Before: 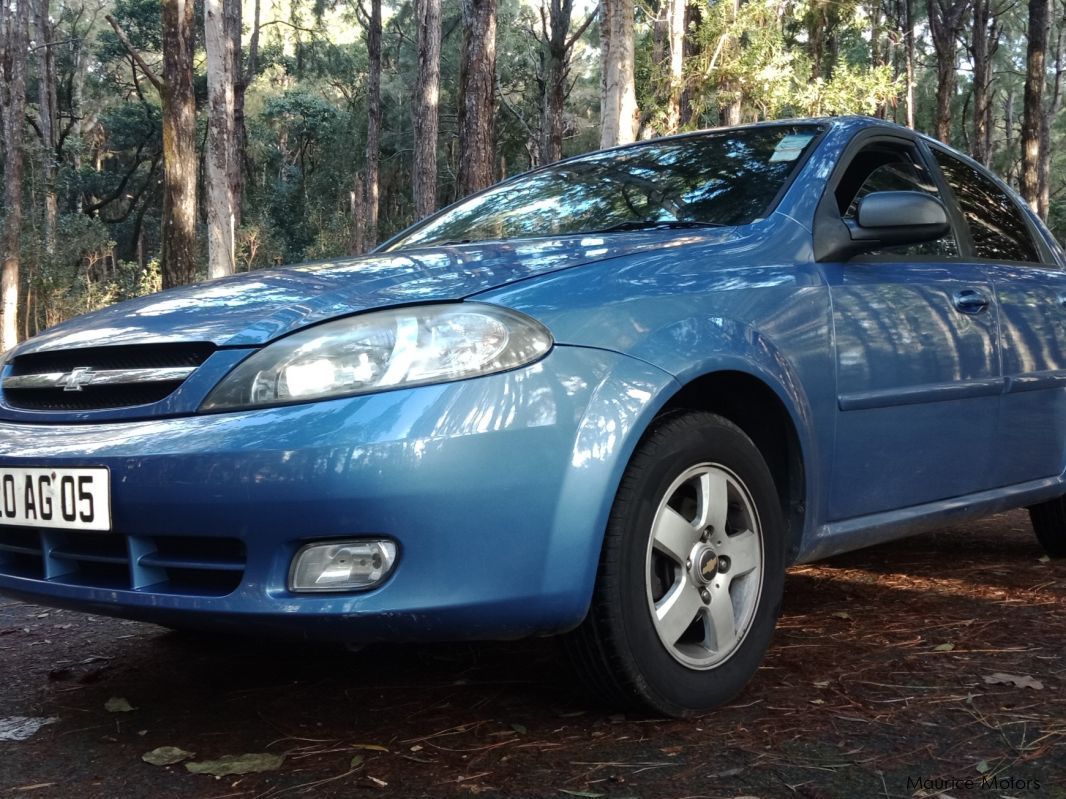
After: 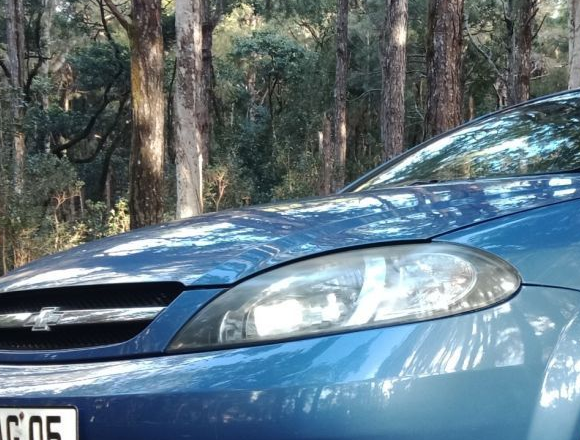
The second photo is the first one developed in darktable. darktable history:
crop and rotate: left 3.068%, top 7.611%, right 42.448%, bottom 37.23%
